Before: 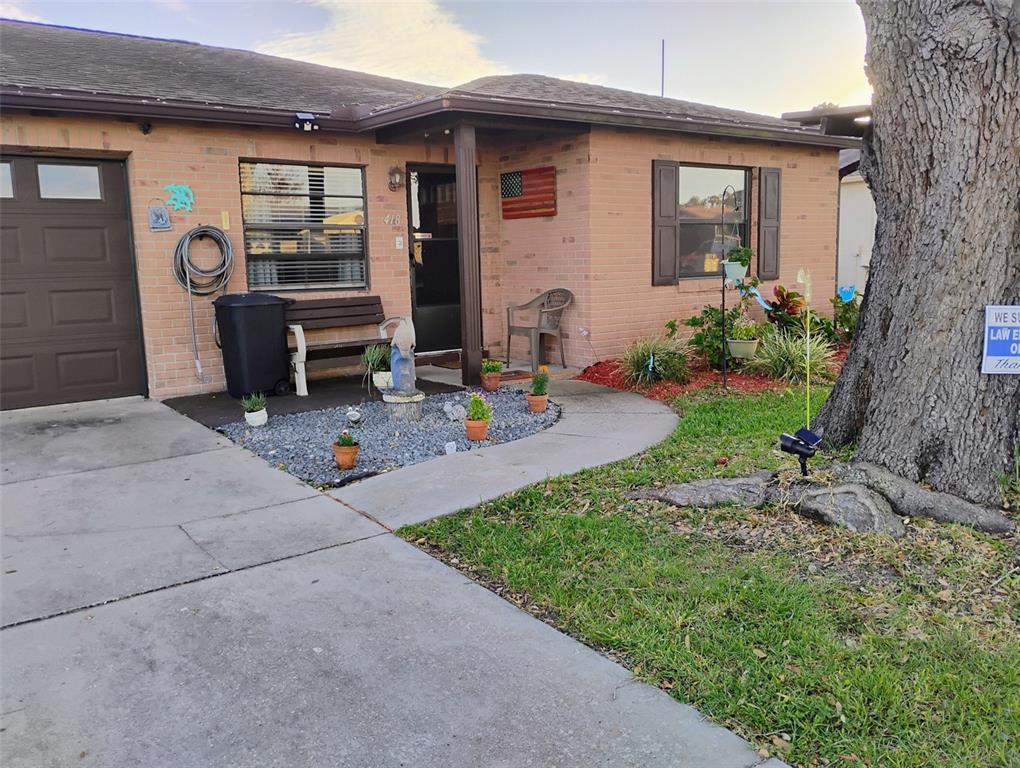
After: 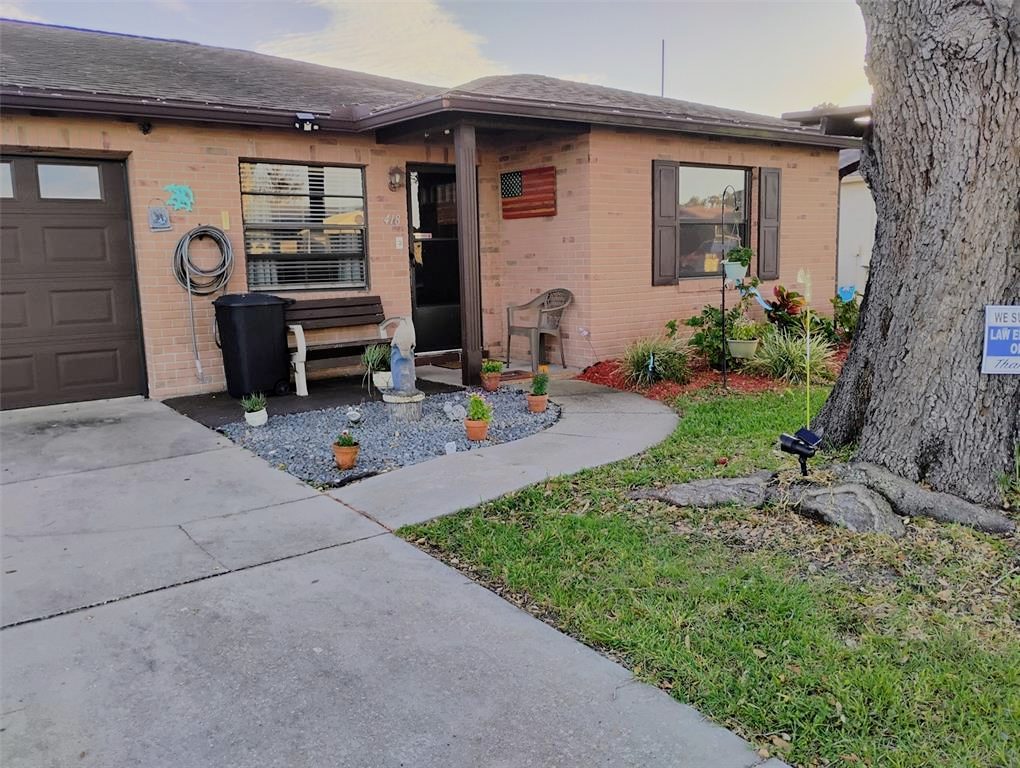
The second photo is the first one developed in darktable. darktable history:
filmic rgb: black relative exposure -7.96 EV, white relative exposure 4.04 EV, hardness 4.2
